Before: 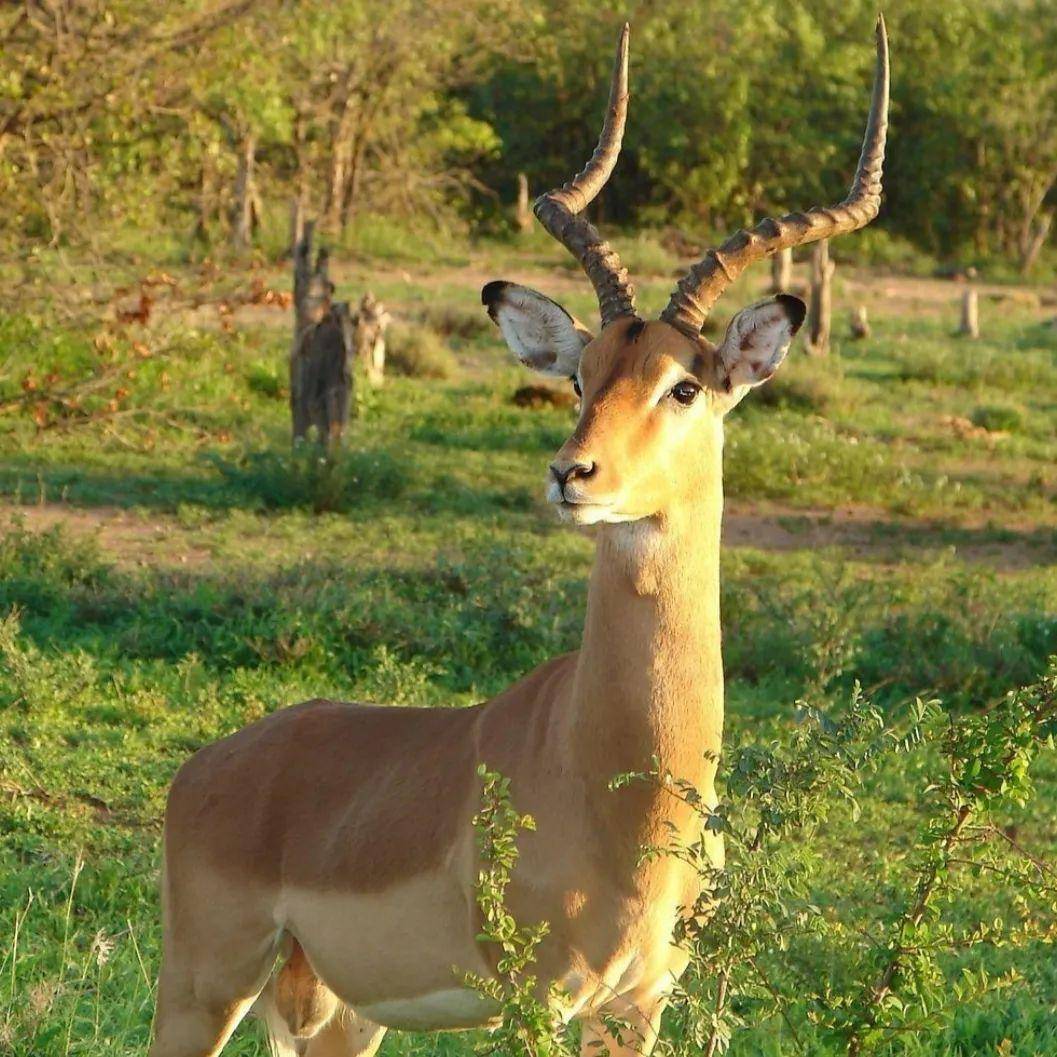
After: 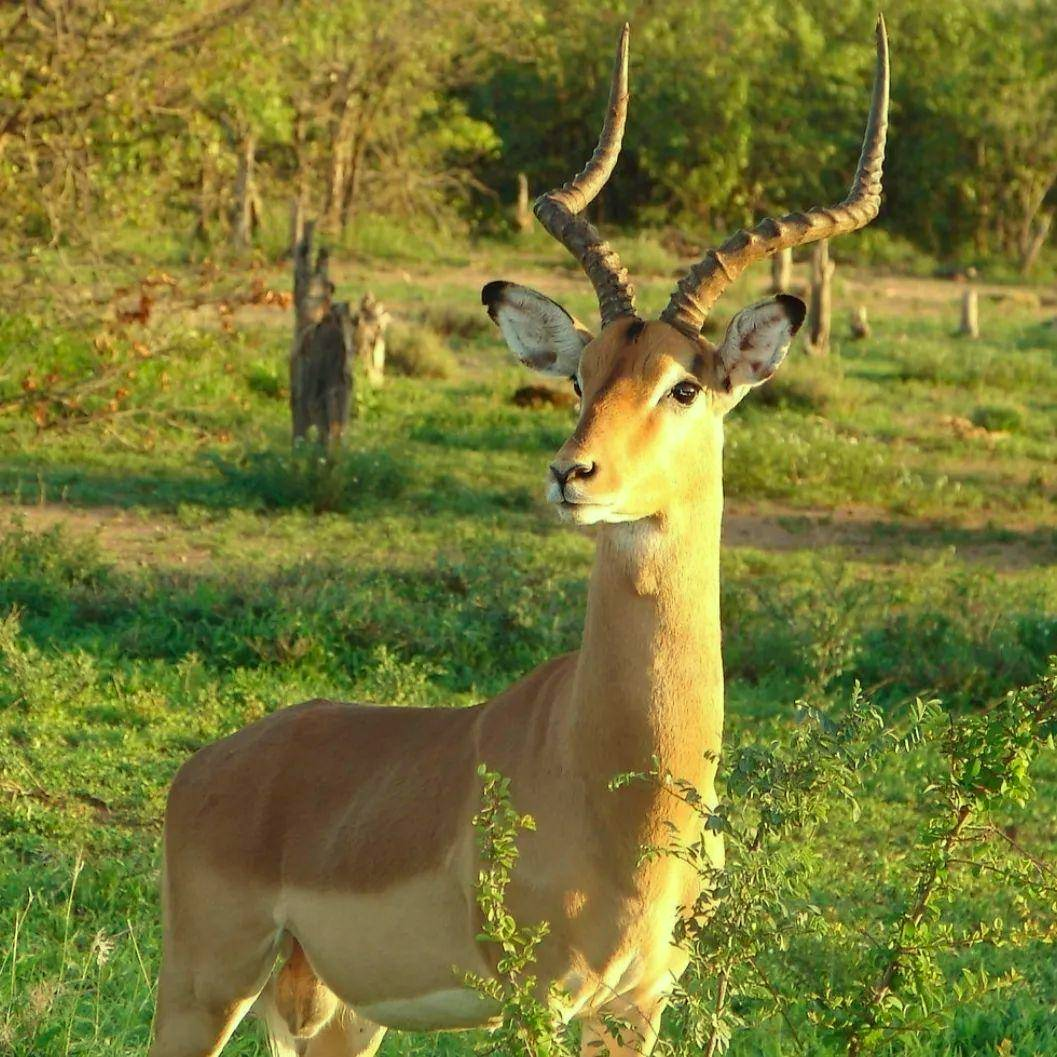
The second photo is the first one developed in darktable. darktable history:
white balance: red 1.029, blue 0.92
color correction: highlights a* -8, highlights b* 3.1
